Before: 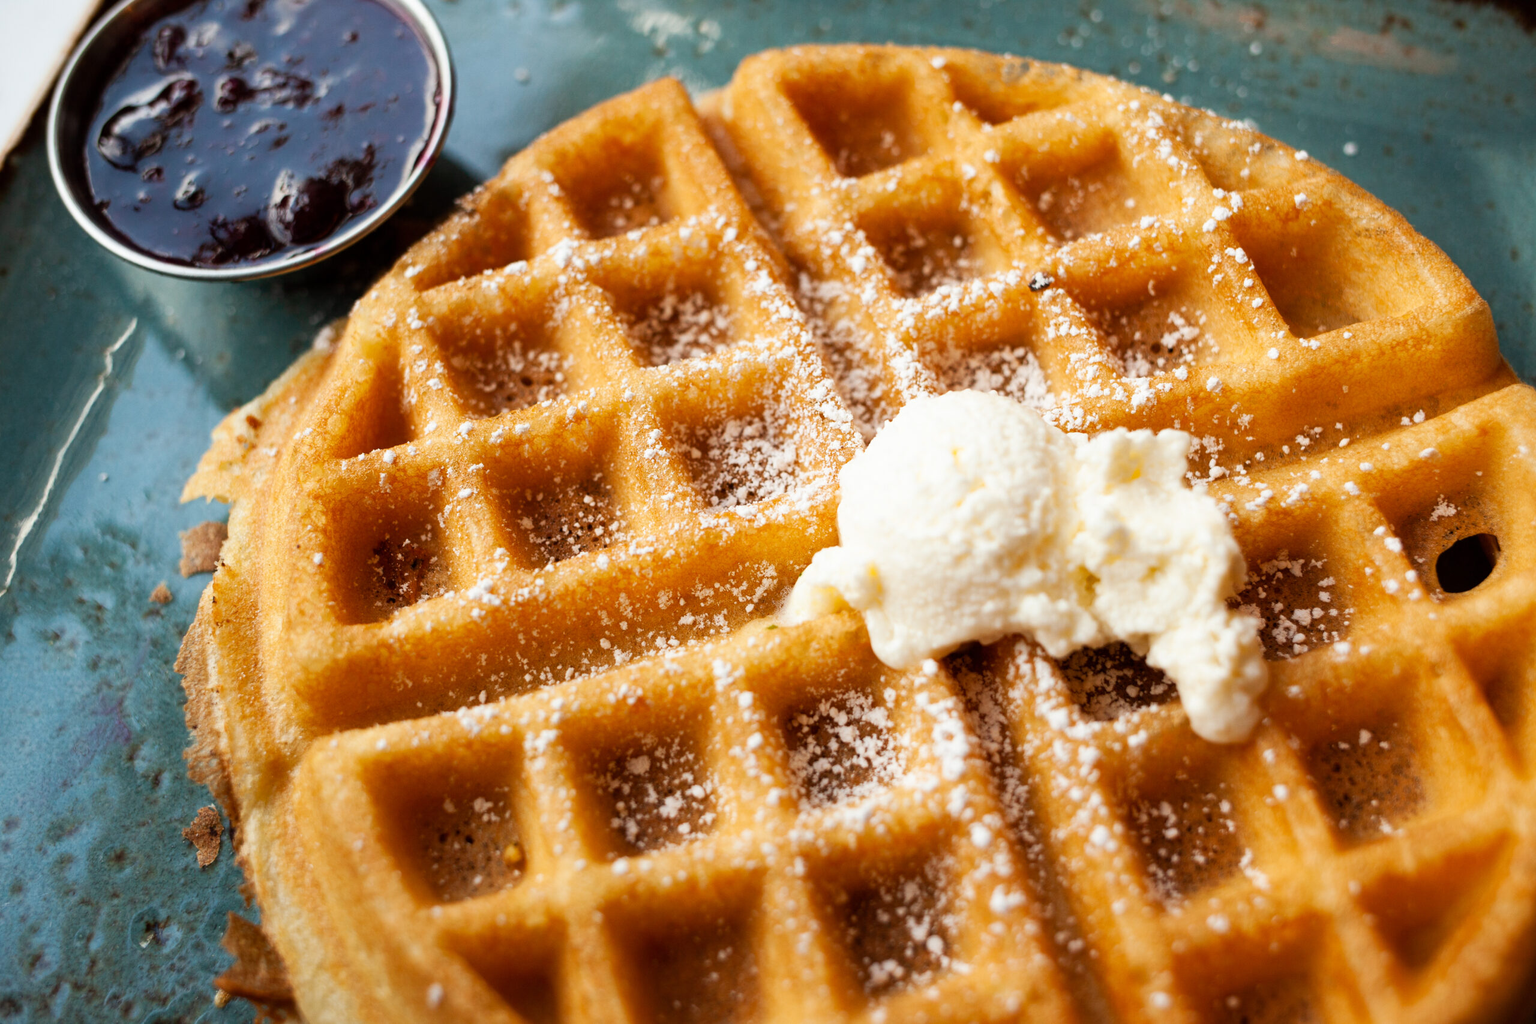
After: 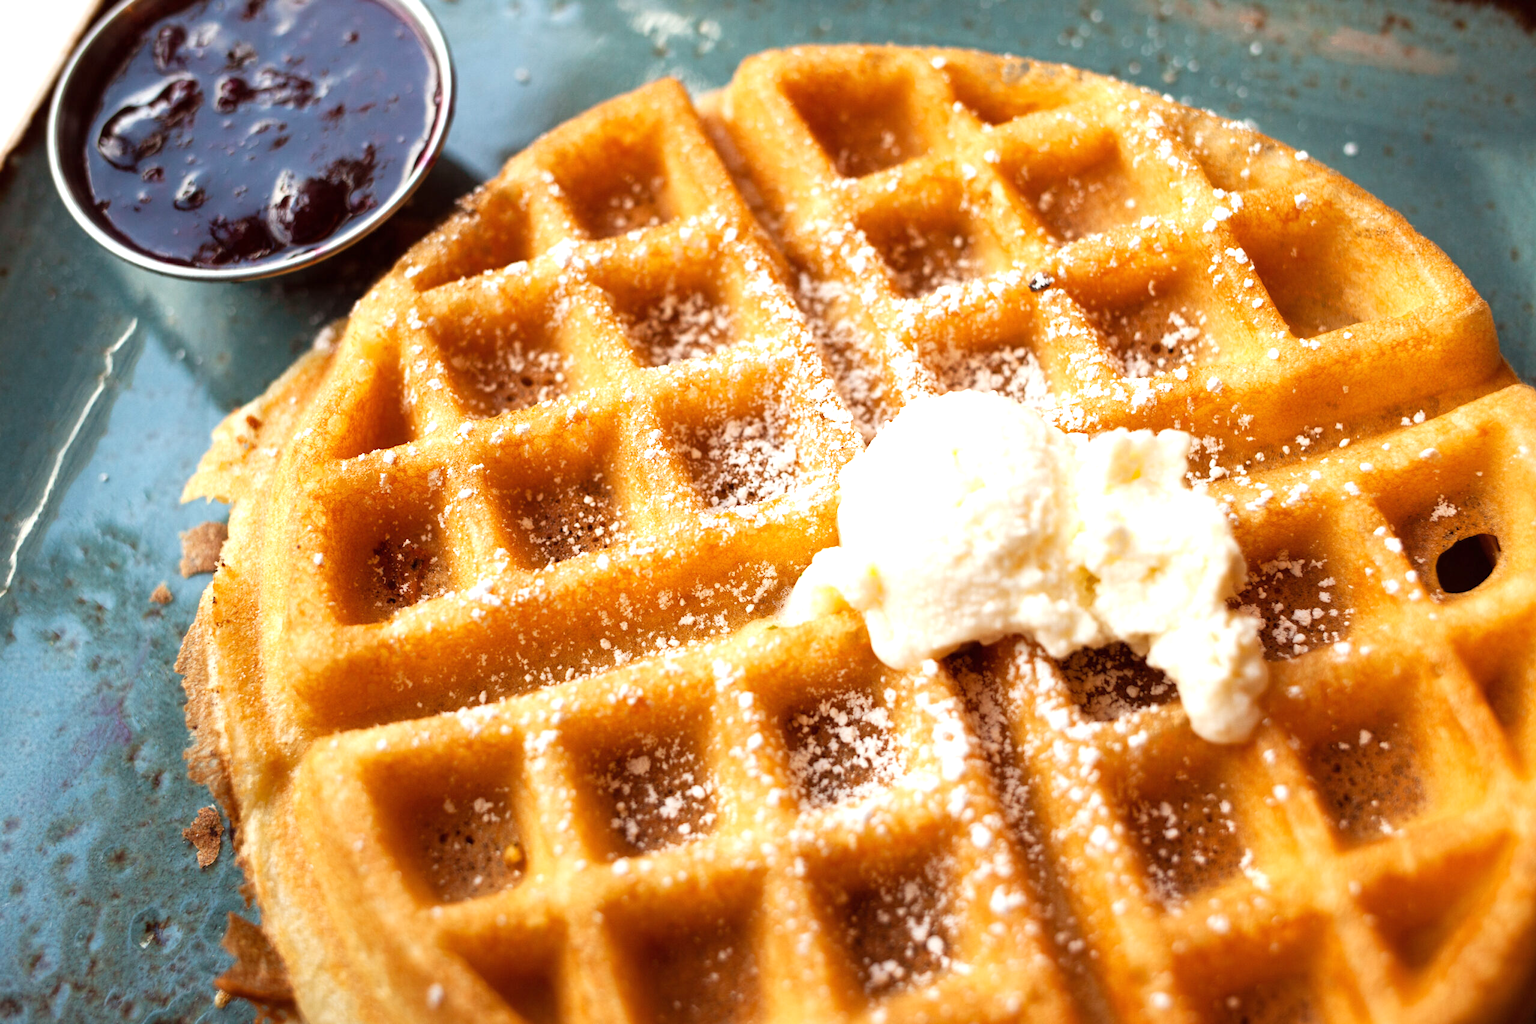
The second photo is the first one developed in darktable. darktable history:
exposure: black level correction 0, exposure 0.5 EV, compensate exposure bias true, compensate highlight preservation false
color balance: mode lift, gamma, gain (sRGB), lift [1, 1.049, 1, 1]
